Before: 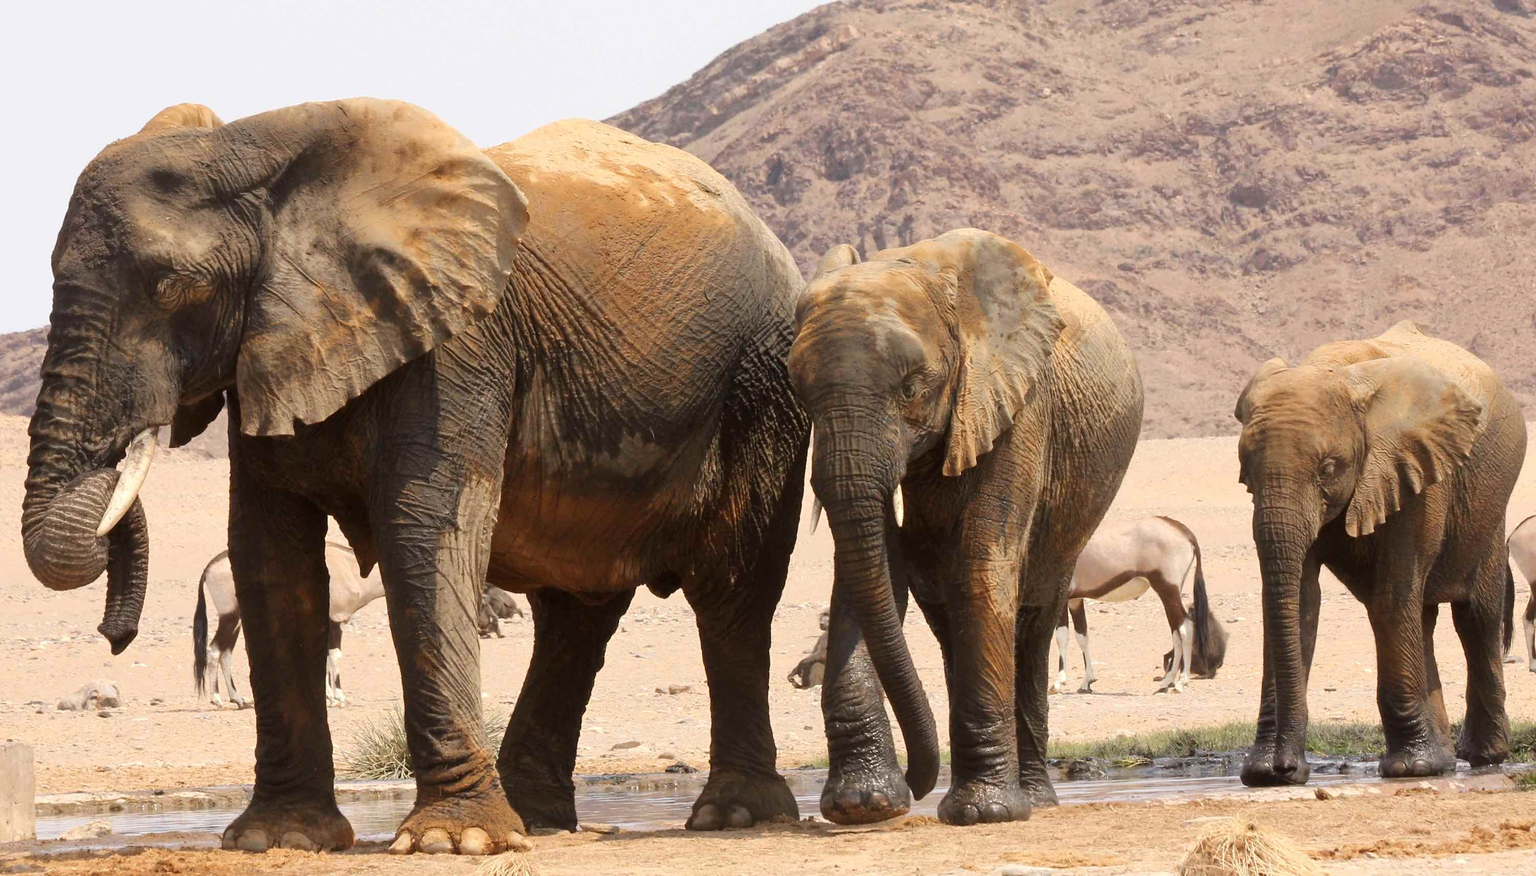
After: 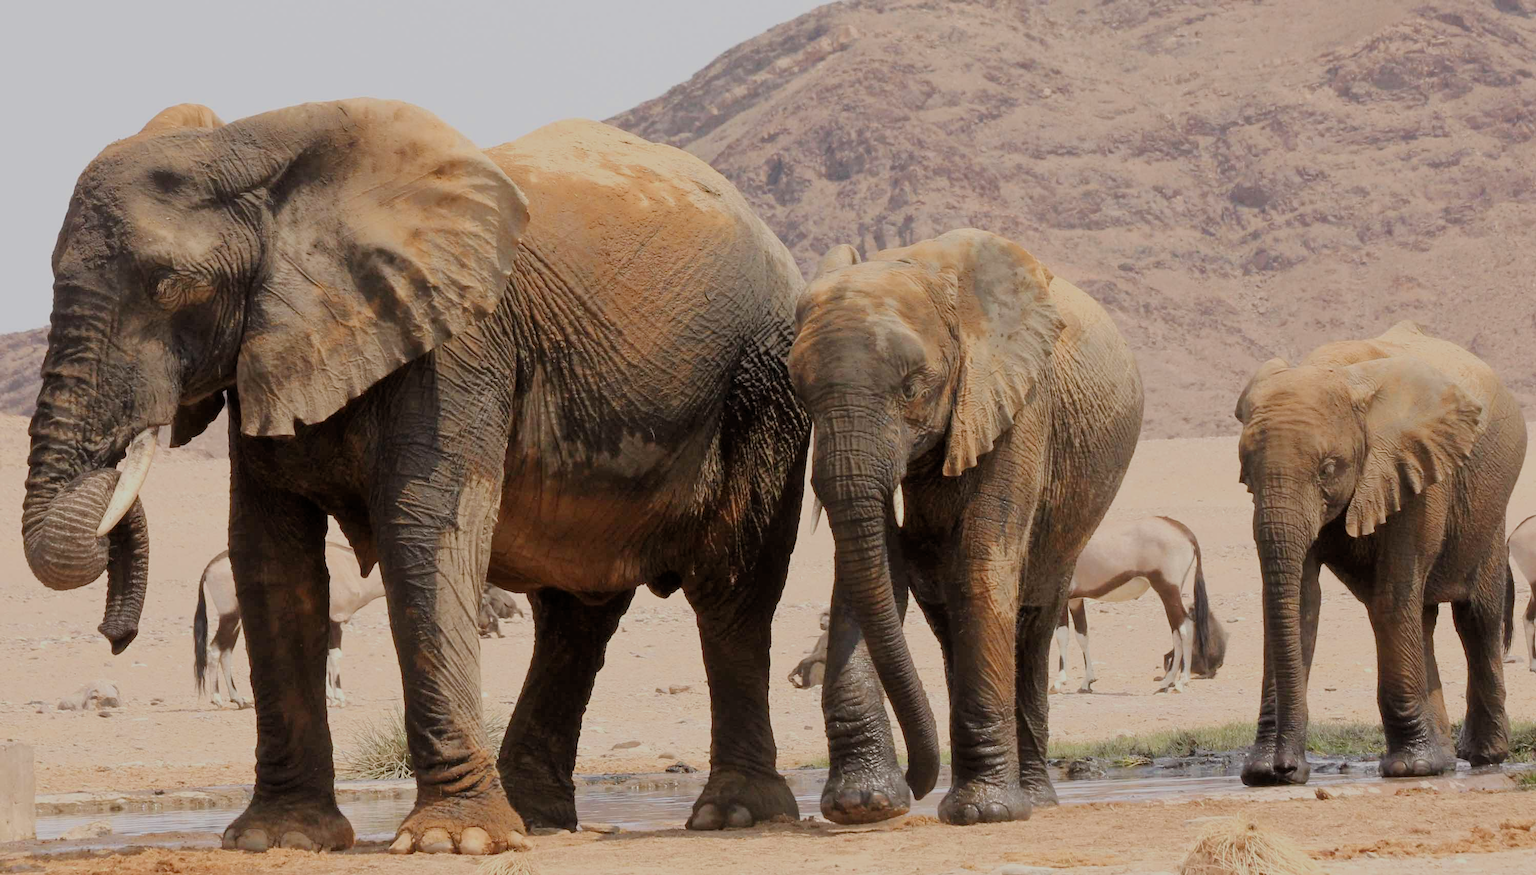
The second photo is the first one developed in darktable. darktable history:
filmic rgb: black relative exposure -8.86 EV, white relative exposure 4.99 EV, target black luminance 0%, hardness 3.79, latitude 66.72%, contrast 0.819, highlights saturation mix 10.46%, shadows ↔ highlights balance 20.58%
